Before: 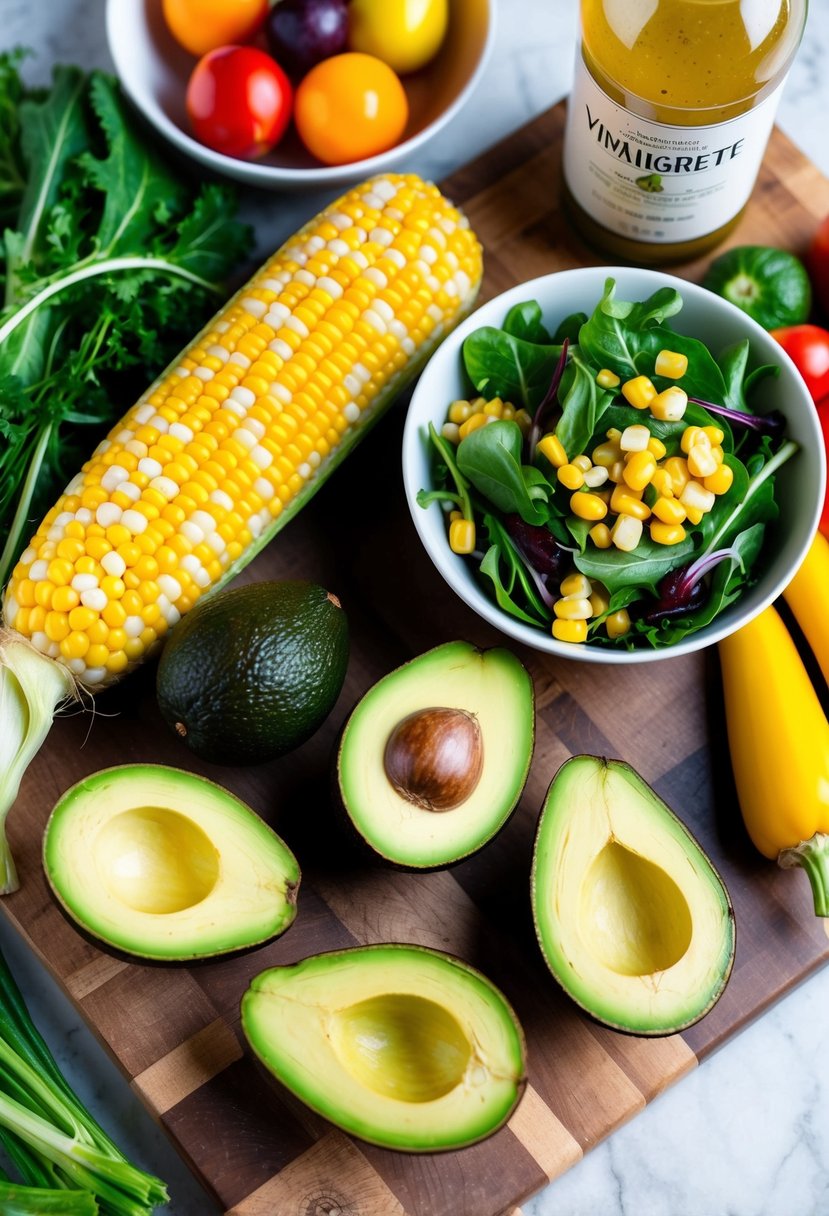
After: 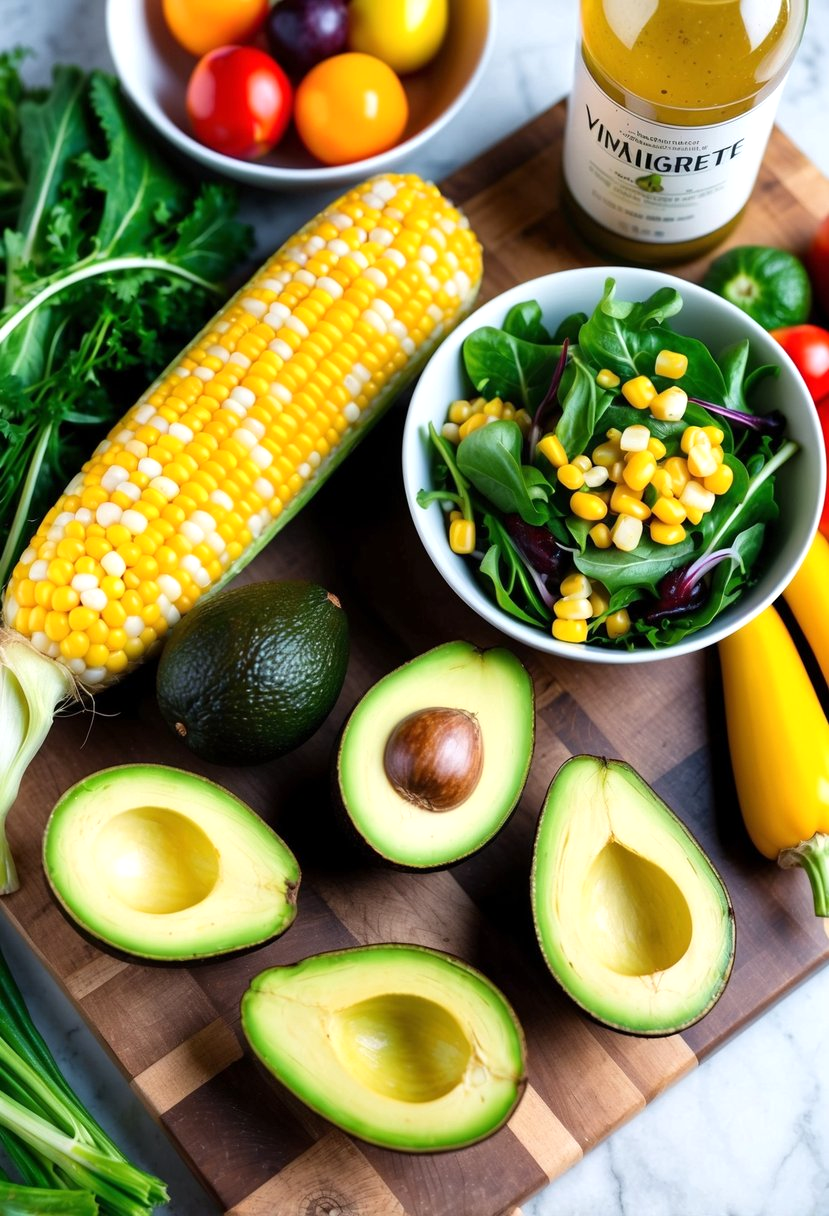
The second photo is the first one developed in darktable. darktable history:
tone equalizer: on, module defaults
exposure: exposure 0.2 EV, compensate highlight preservation false
